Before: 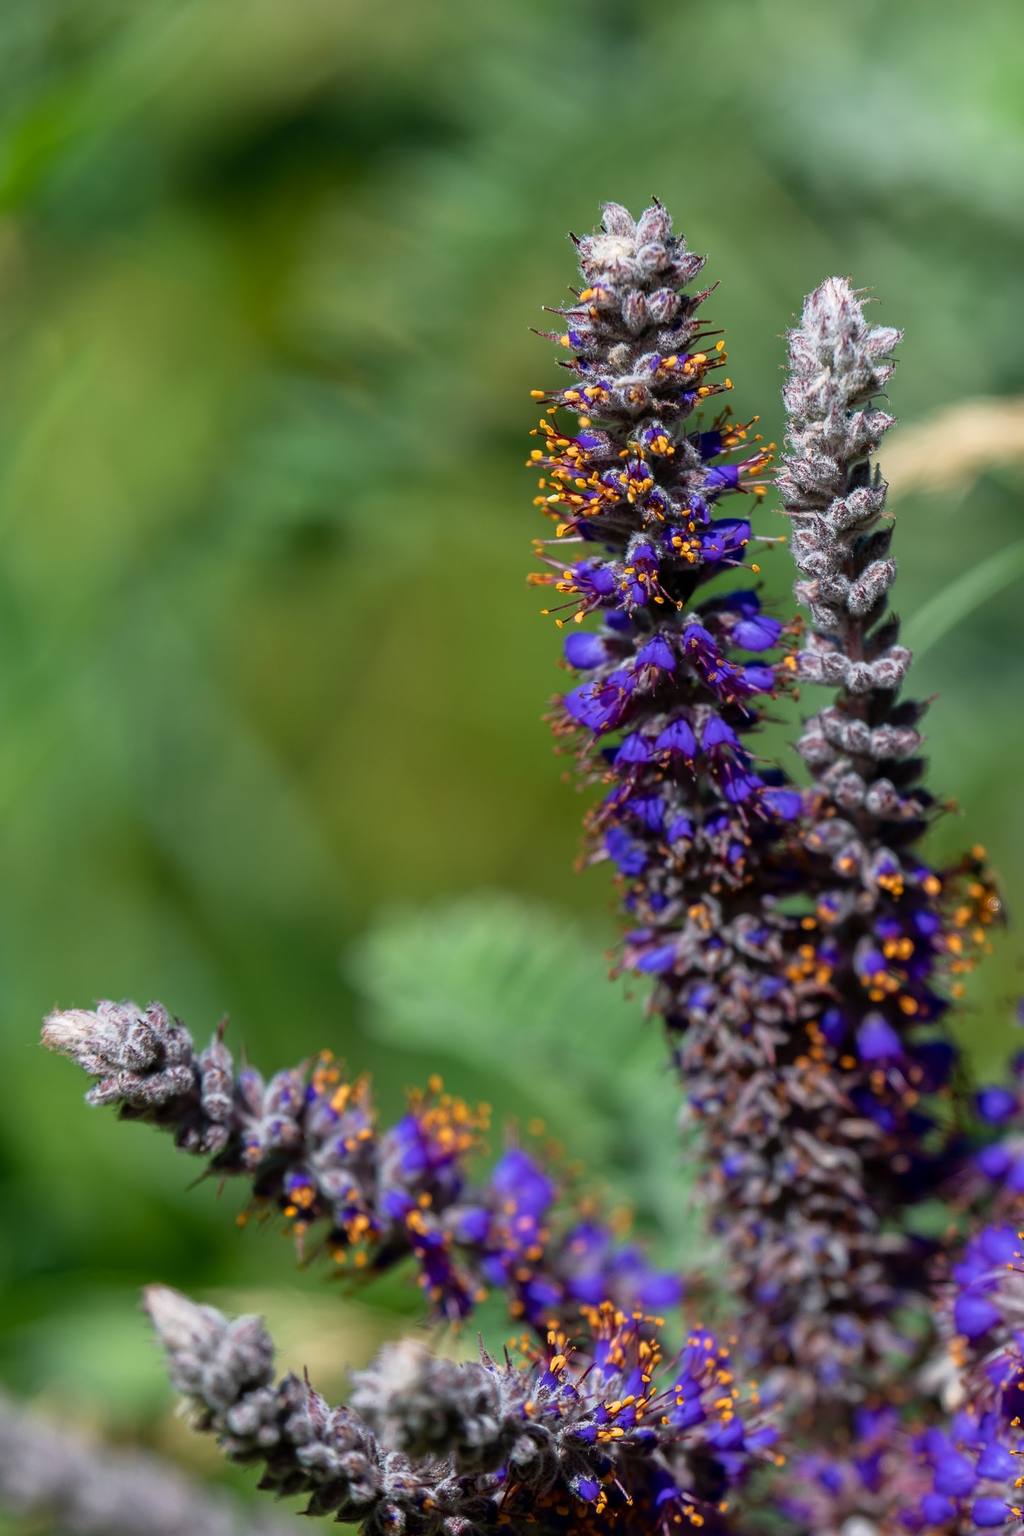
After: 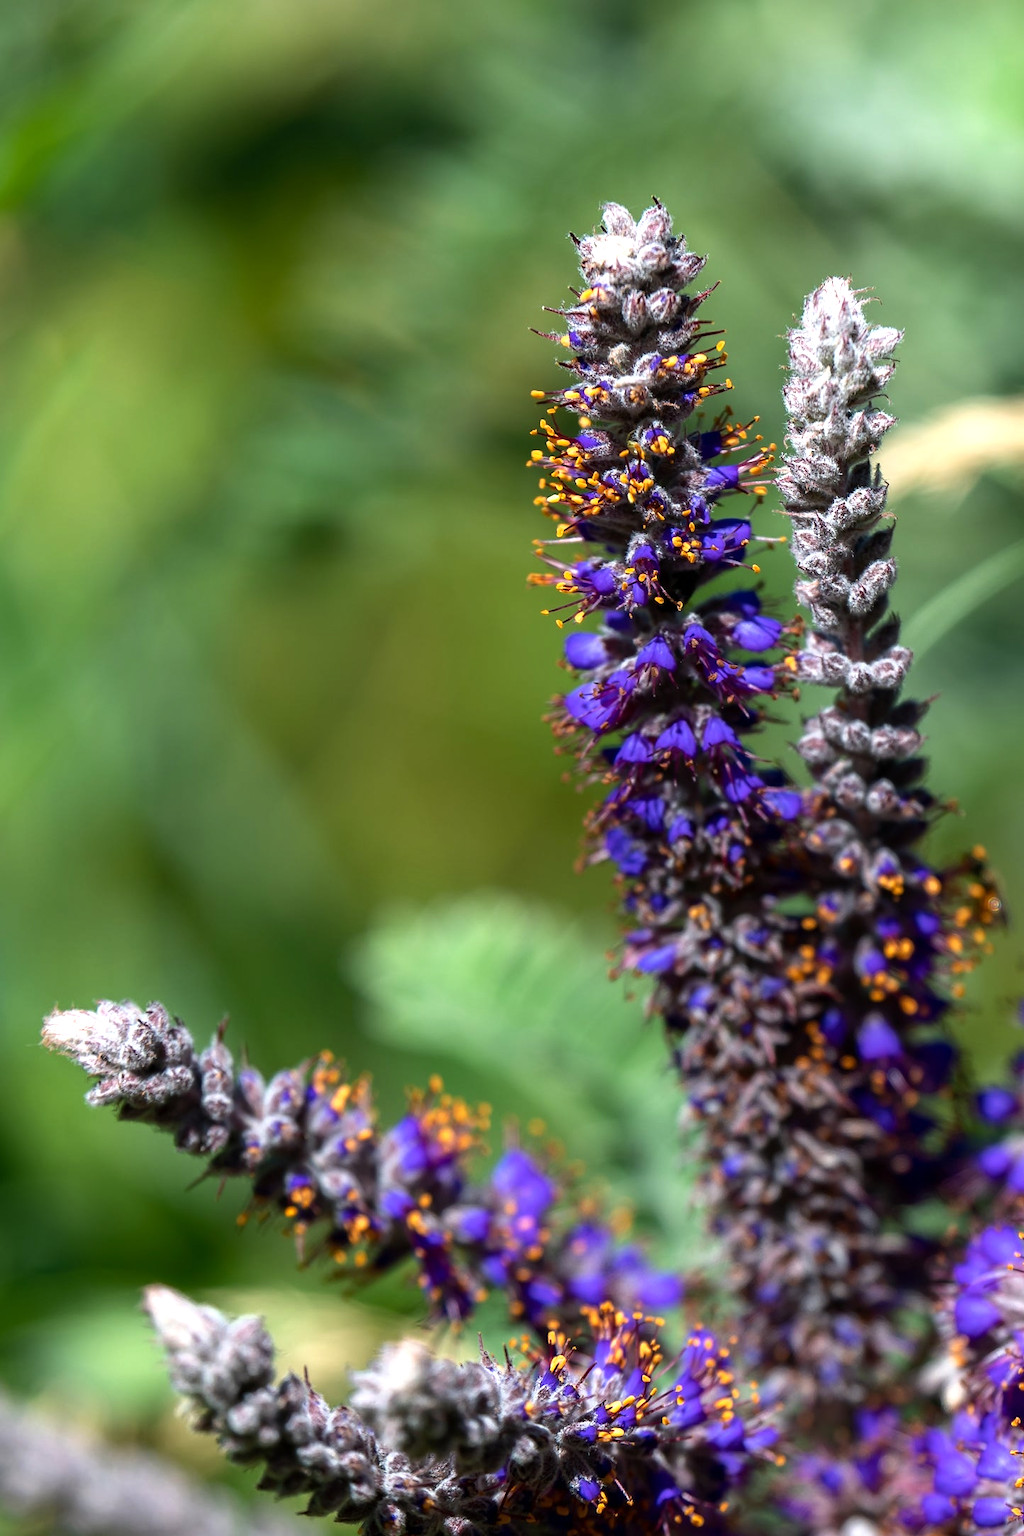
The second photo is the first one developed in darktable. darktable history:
tone equalizer: -8 EV 0.001 EV, -7 EV -0.003 EV, -6 EV 0.001 EV, -5 EV -0.028 EV, -4 EV -0.103 EV, -3 EV -0.192 EV, -2 EV 0.243 EV, -1 EV 0.709 EV, +0 EV 0.487 EV, smoothing 1
